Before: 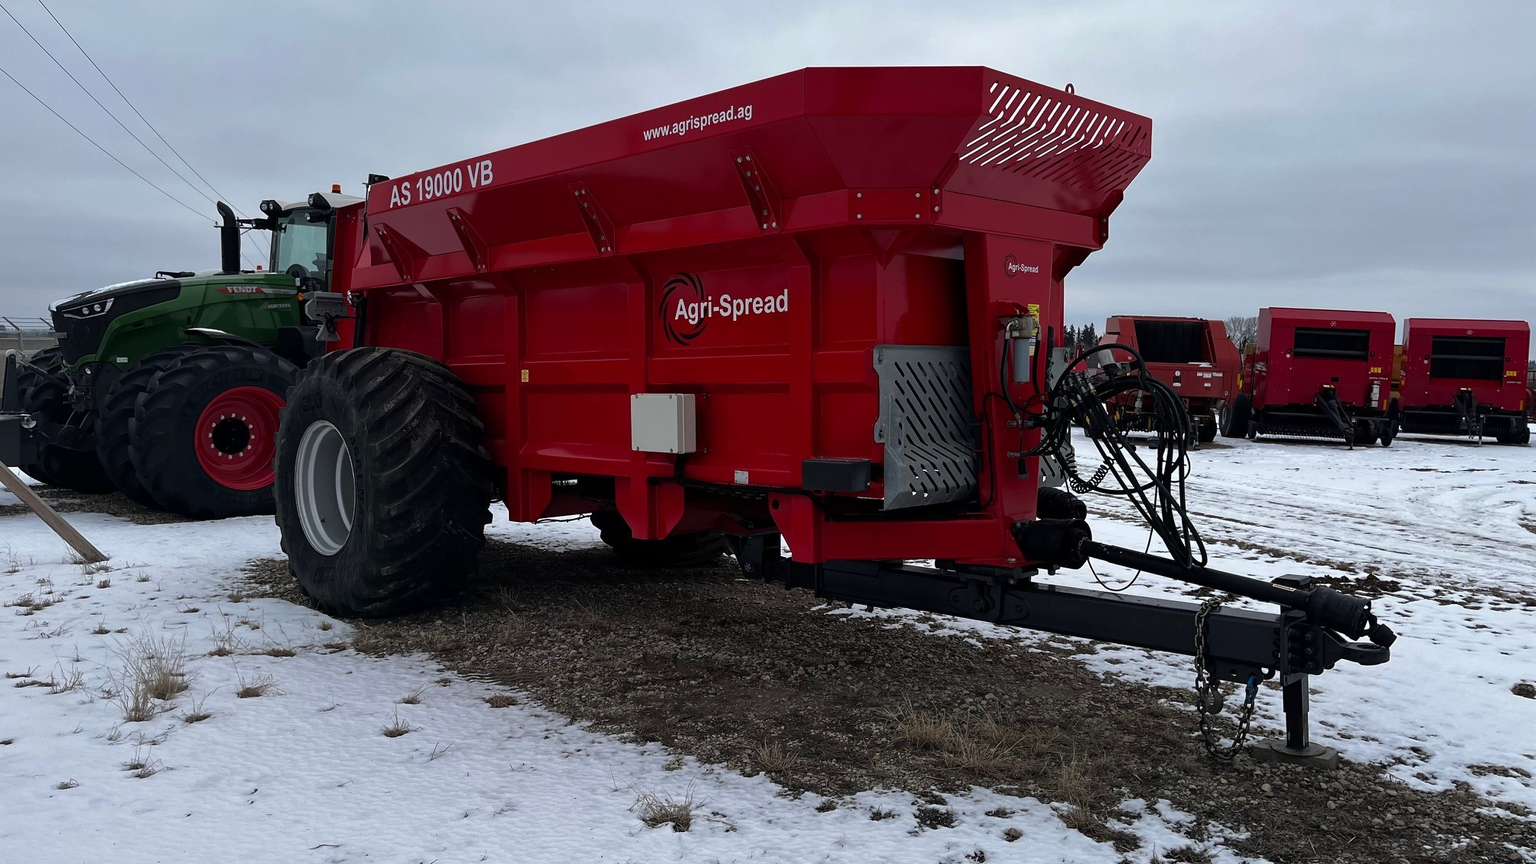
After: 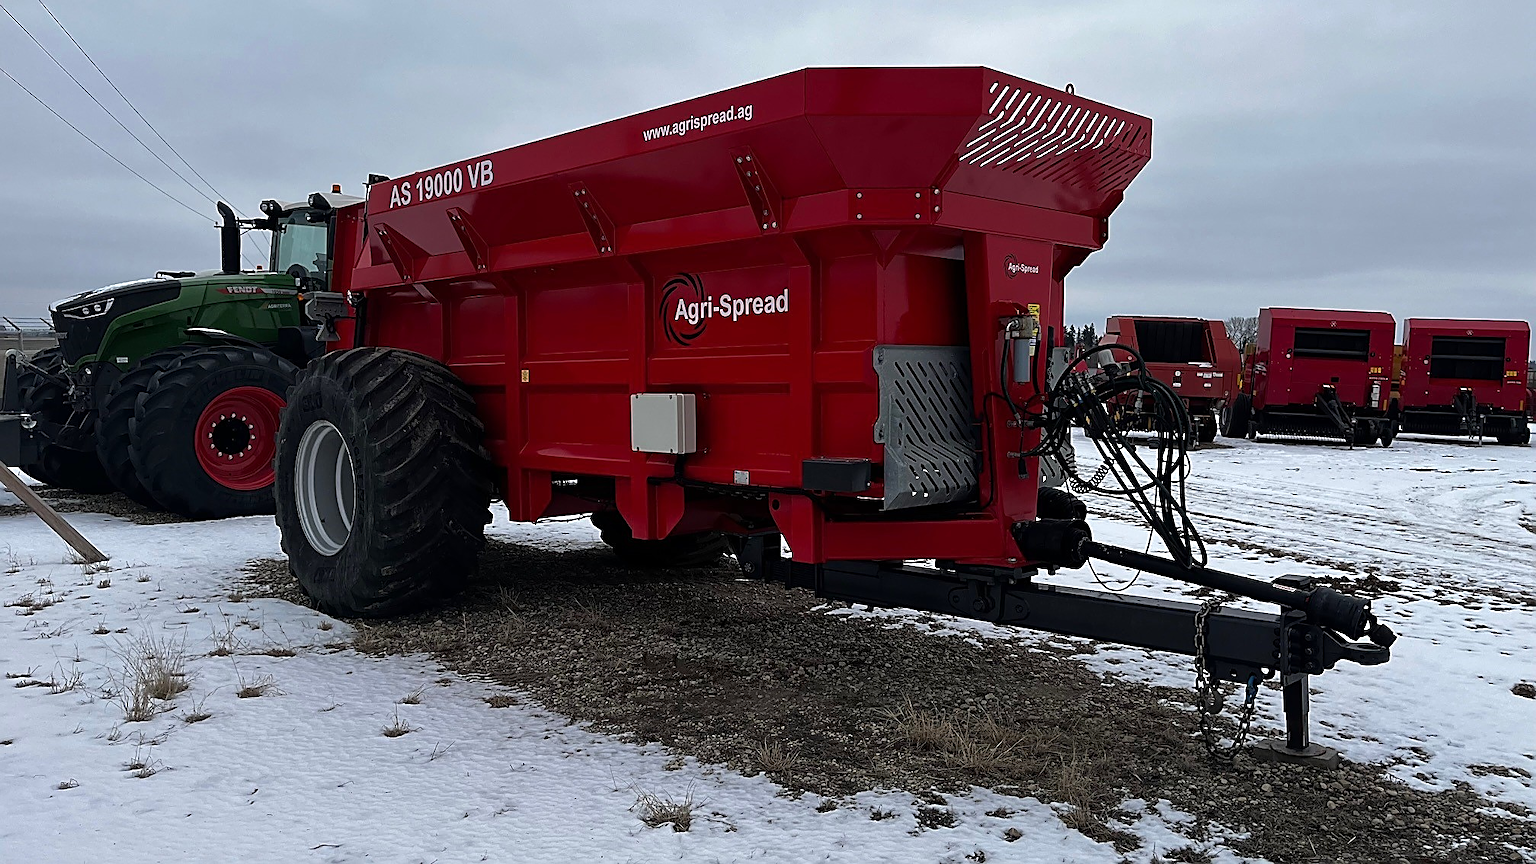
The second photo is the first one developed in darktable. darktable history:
sharpen: amount 0.903
